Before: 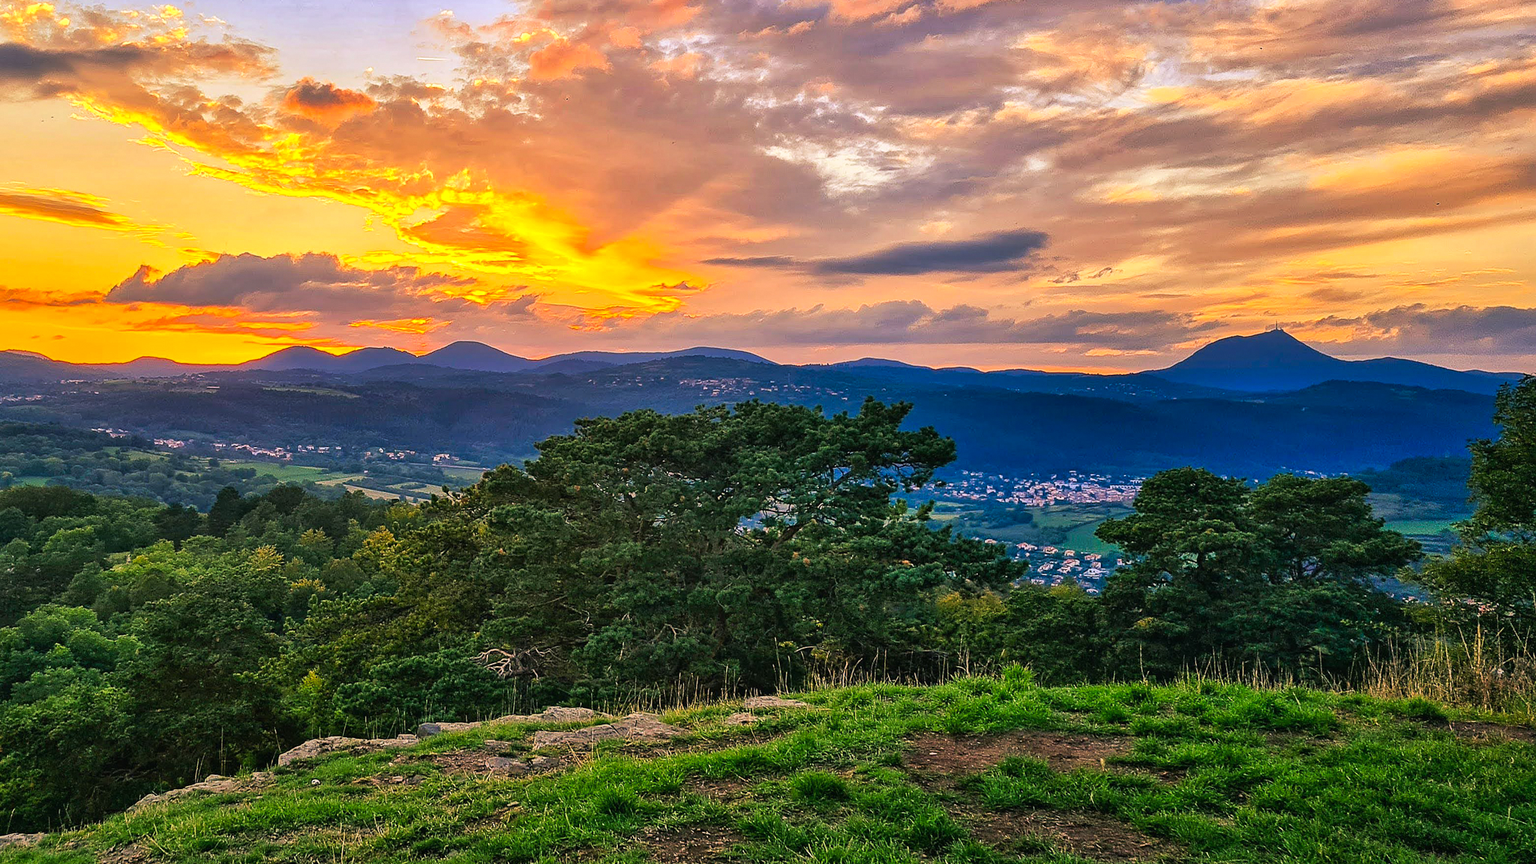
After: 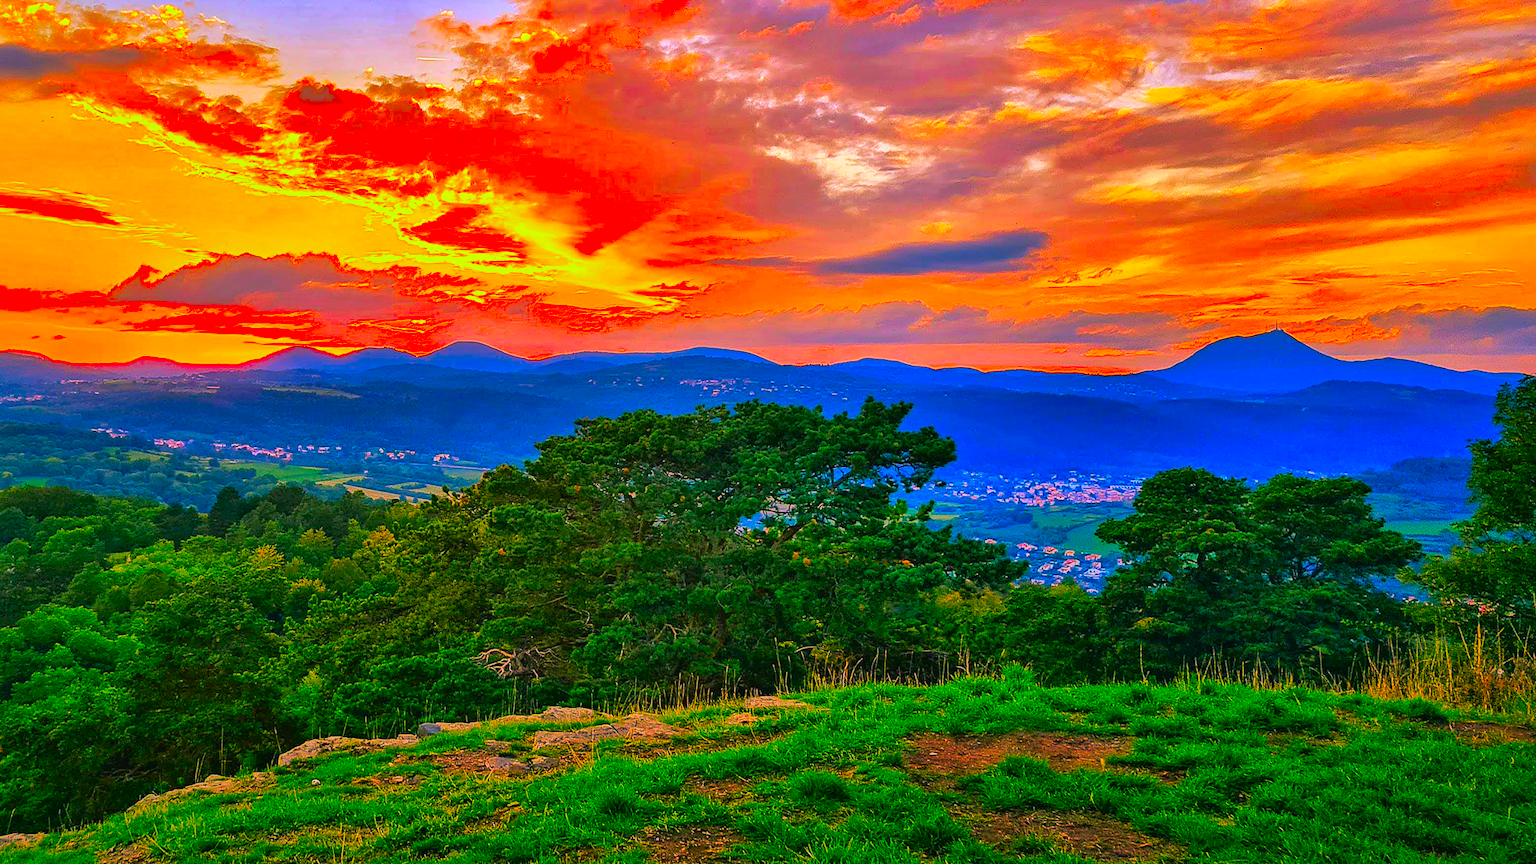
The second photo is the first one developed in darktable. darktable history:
shadows and highlights: shadows 40, highlights -60
color correction: highlights a* 1.59, highlights b* -1.7, saturation 2.48
